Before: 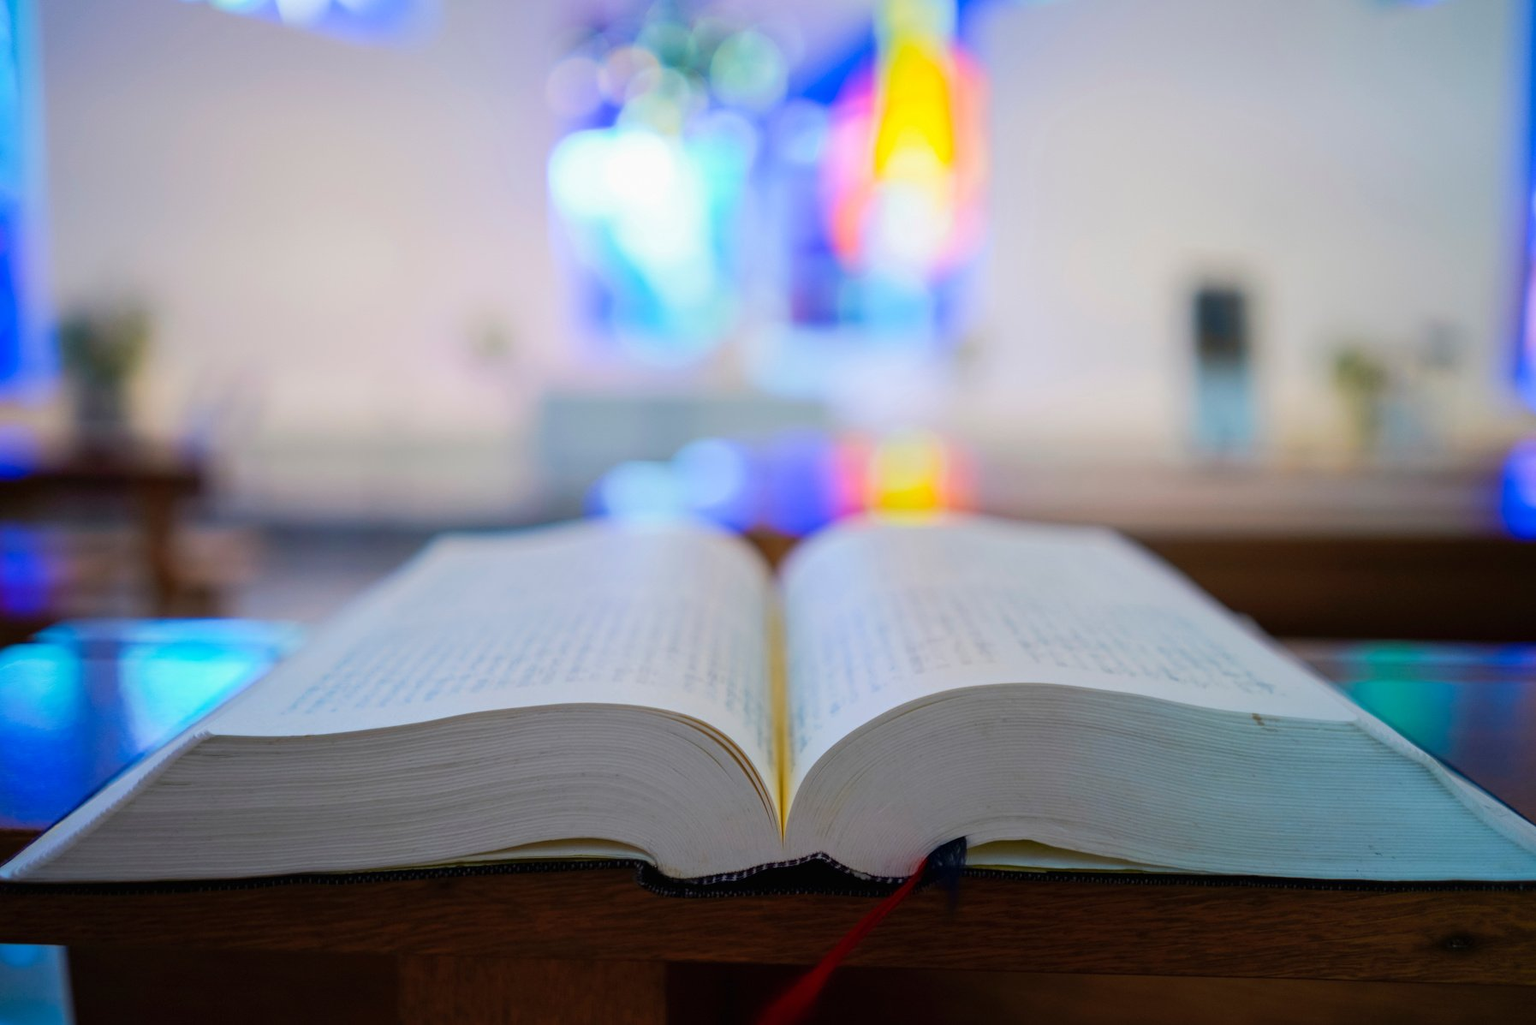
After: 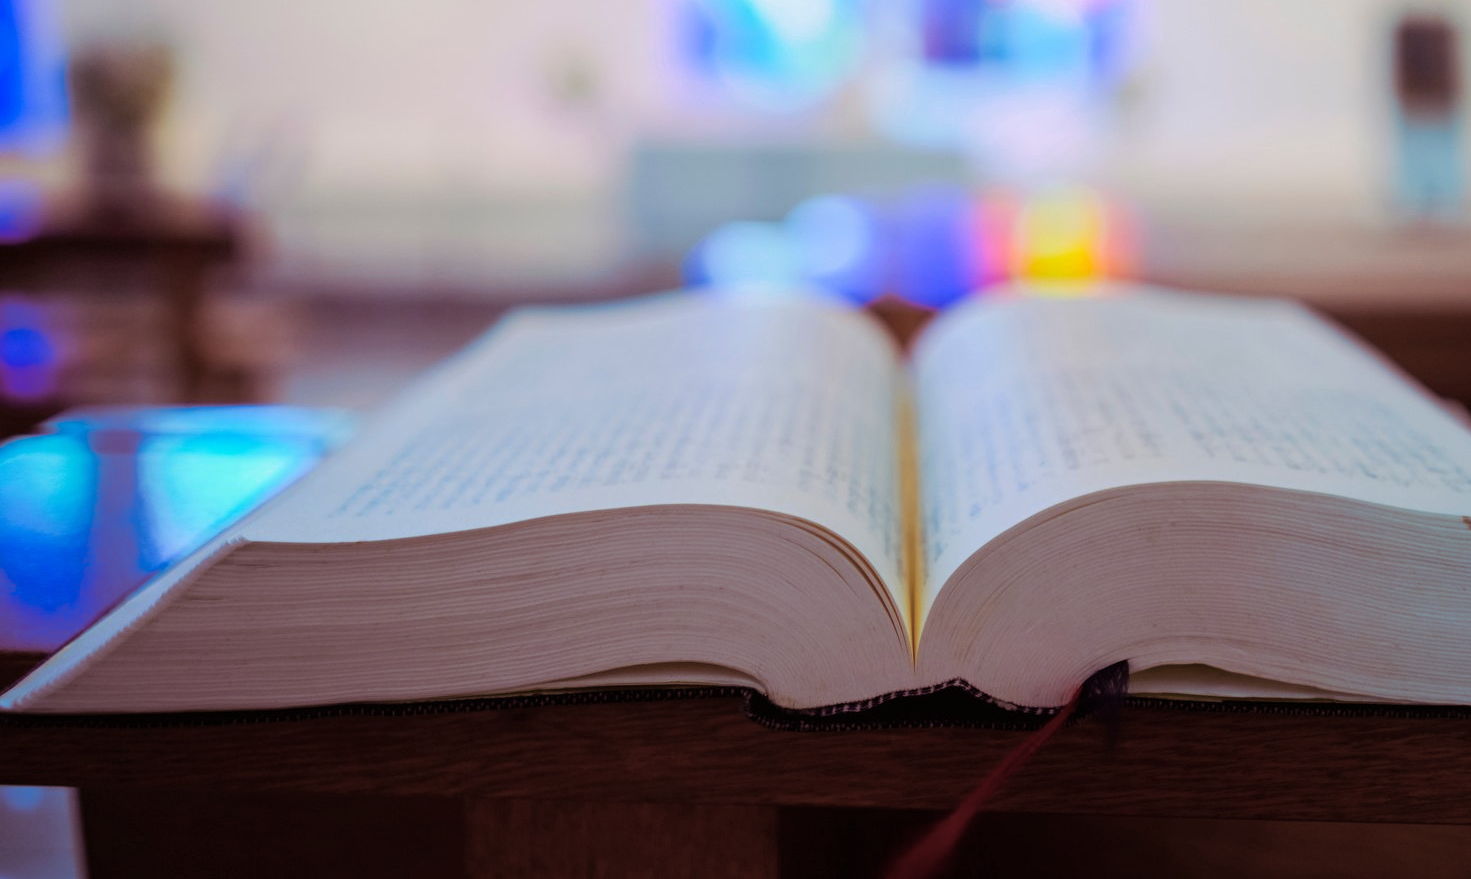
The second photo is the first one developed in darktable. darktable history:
split-toning: highlights › hue 298.8°, highlights › saturation 0.73, compress 41.76%
crop: top 26.531%, right 17.959%
